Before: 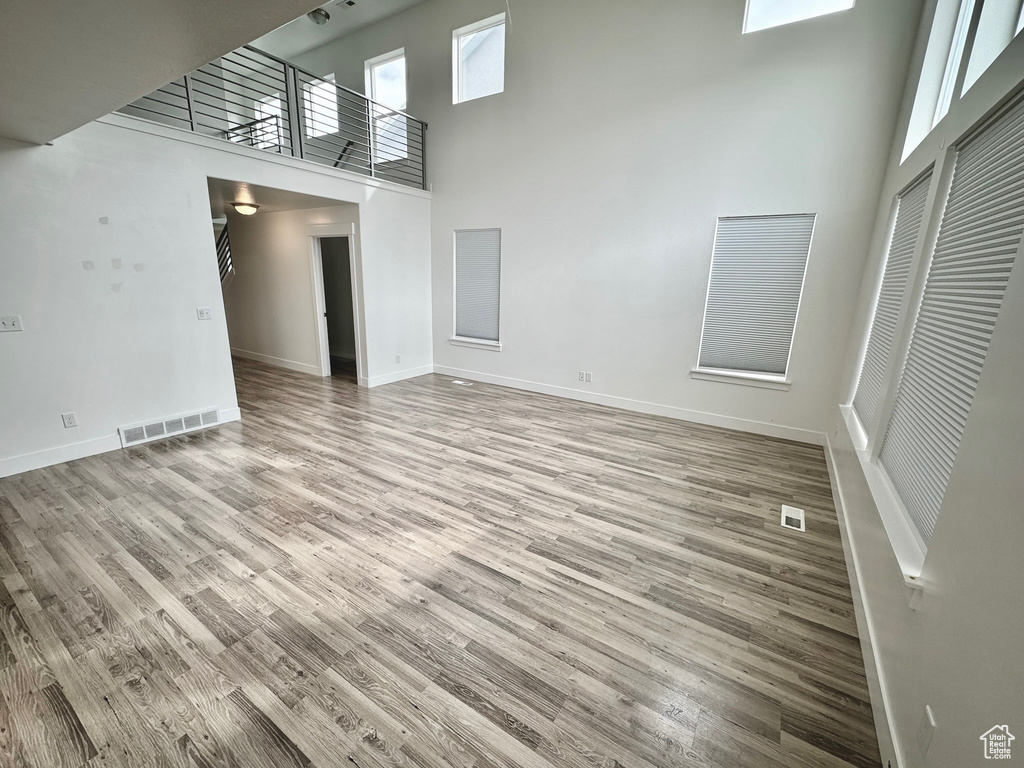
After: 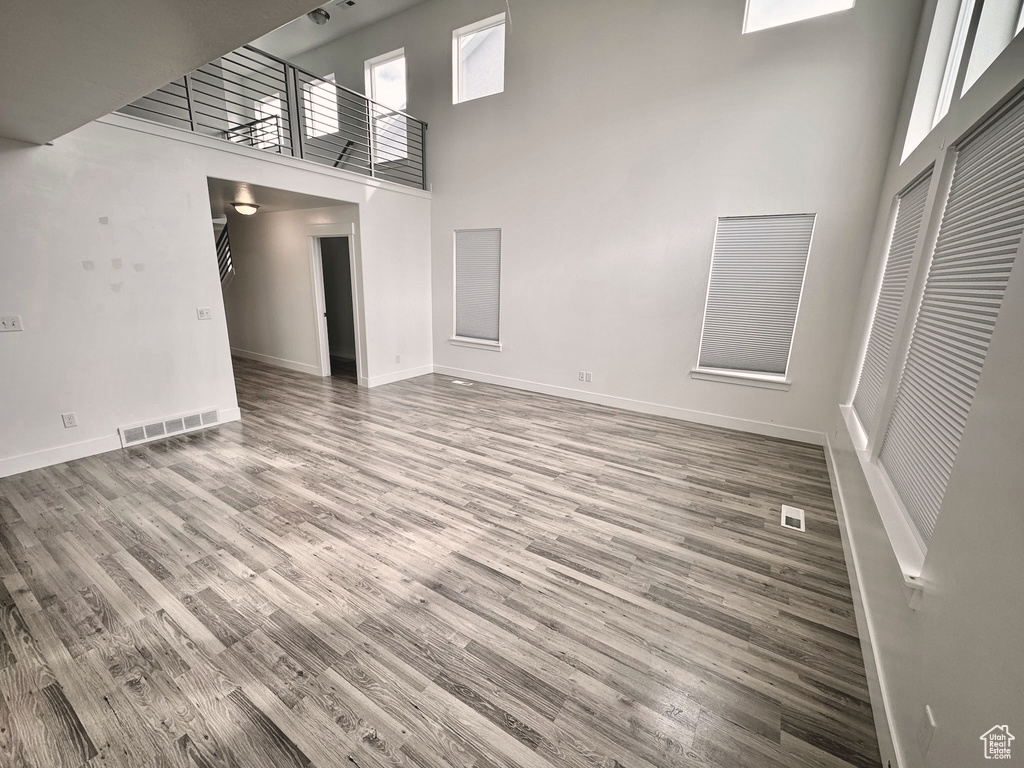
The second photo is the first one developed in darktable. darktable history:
color correction: highlights a* 5.52, highlights b* 5.19, saturation 0.659
